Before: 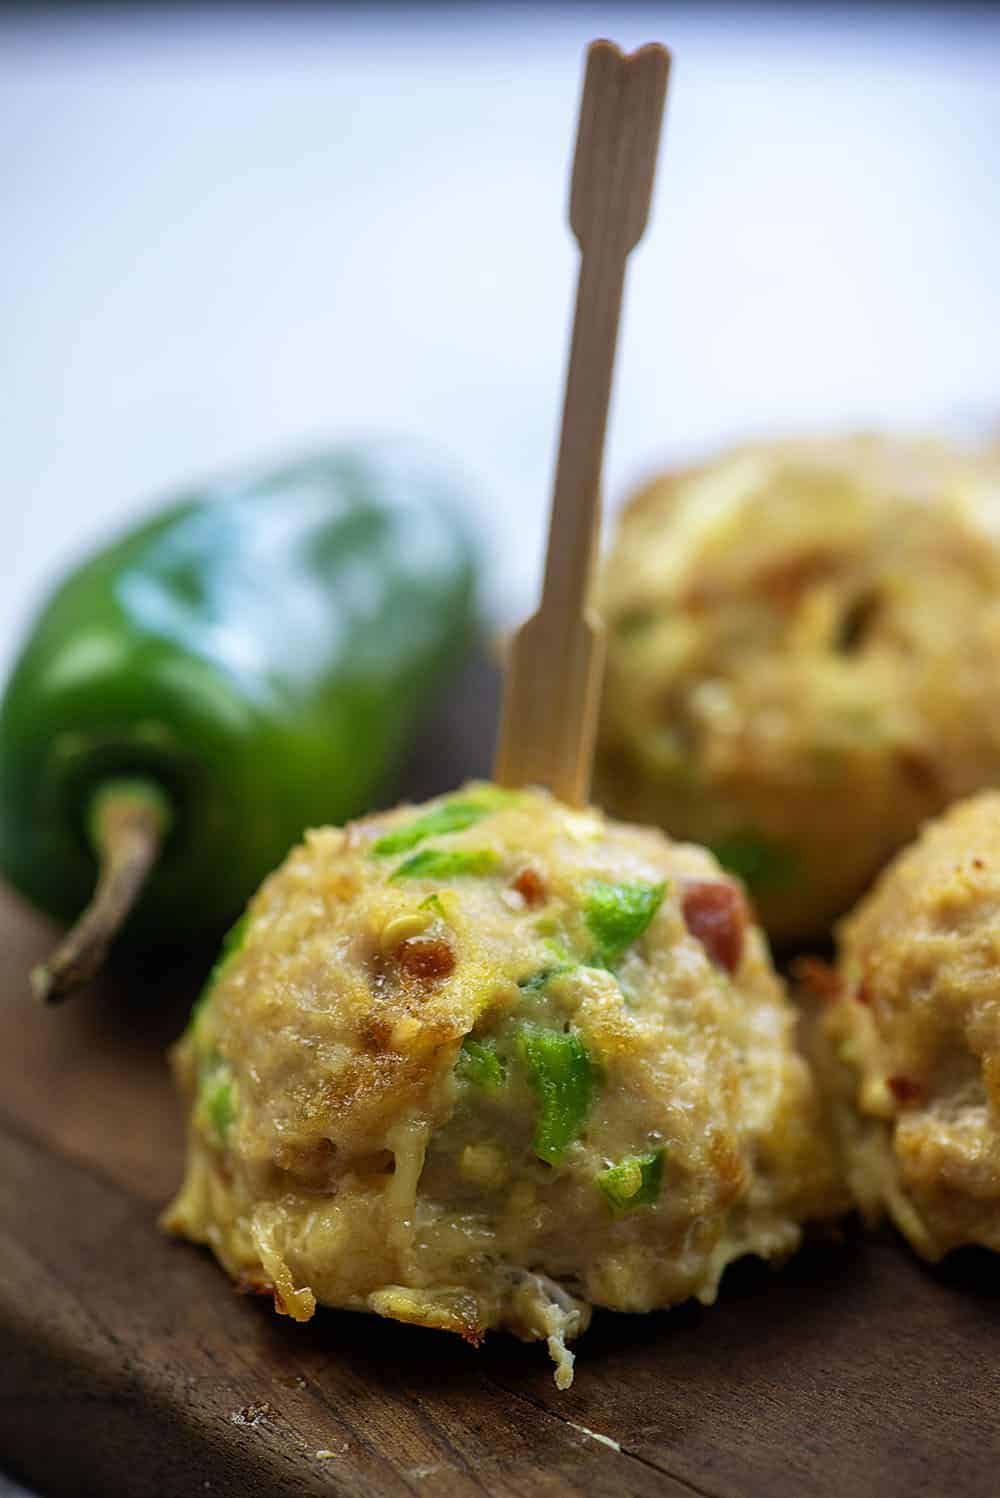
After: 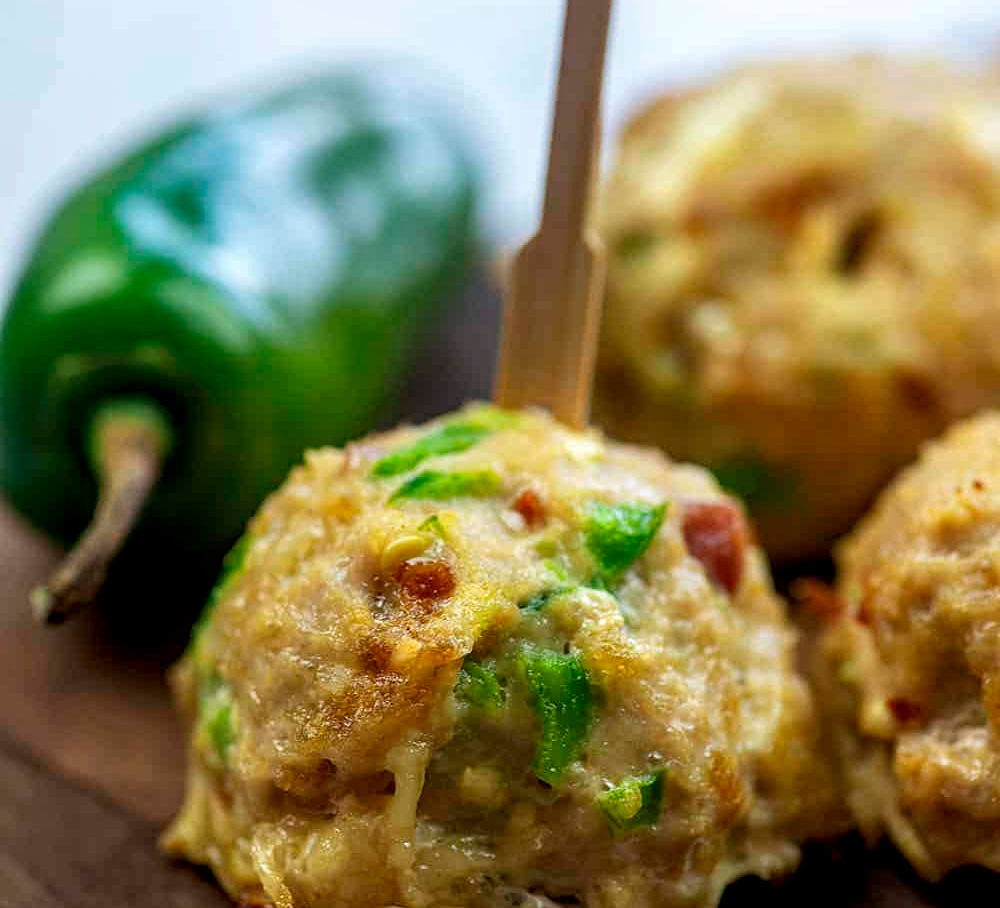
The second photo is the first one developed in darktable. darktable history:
crop and rotate: top 25.302%, bottom 14.052%
local contrast: highlights 24%, detail 130%
